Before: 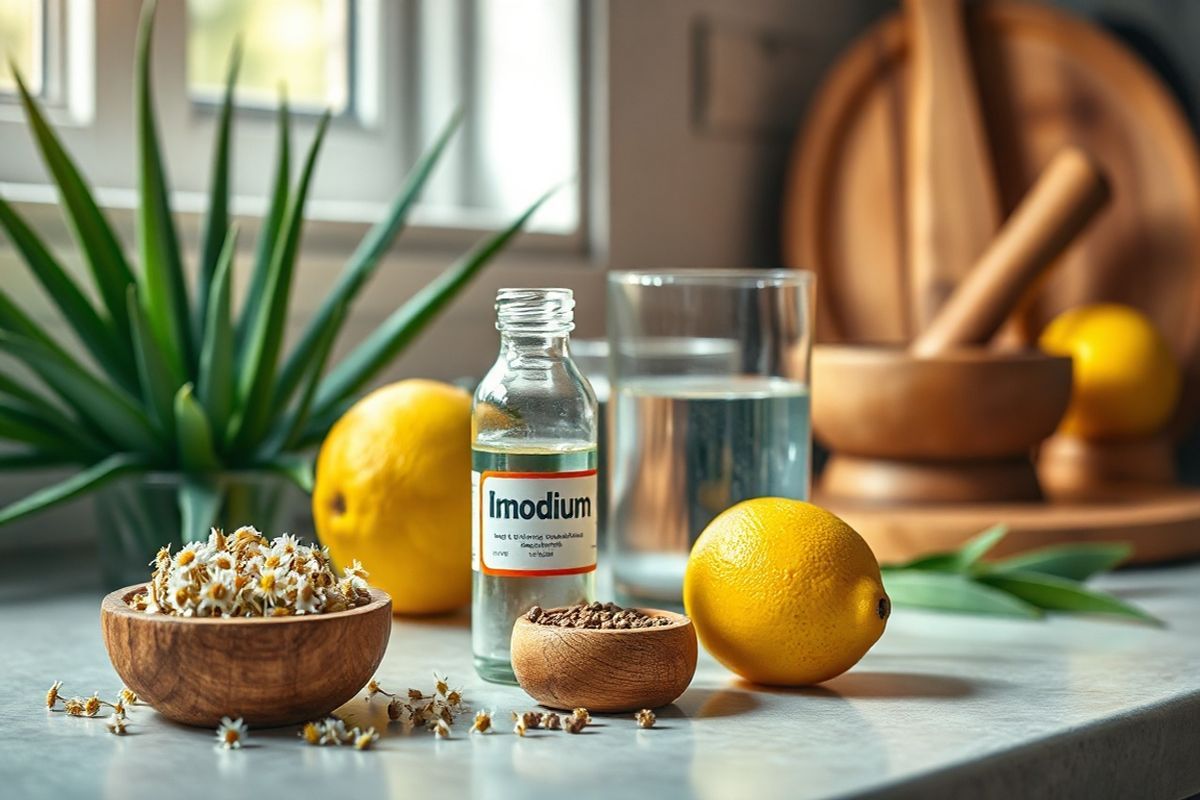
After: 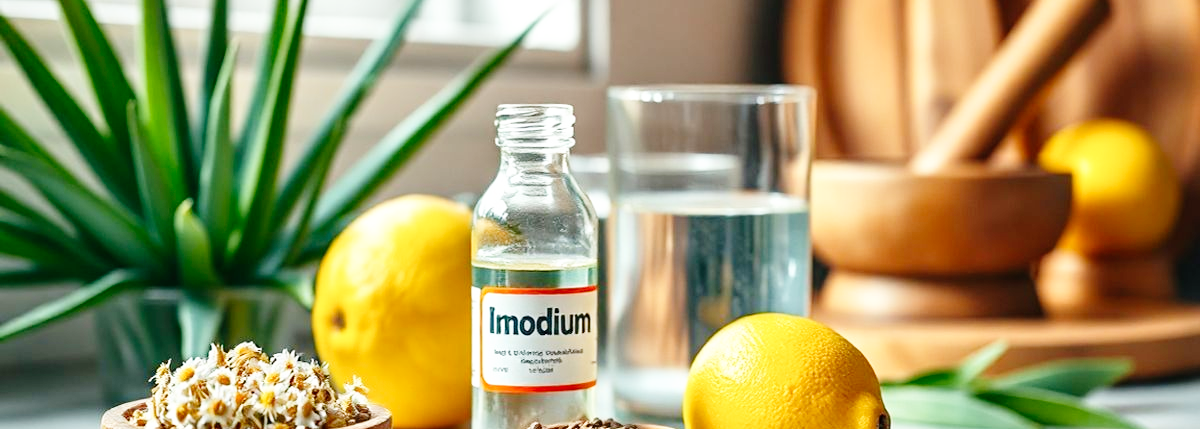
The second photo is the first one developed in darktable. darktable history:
tone equalizer: edges refinement/feathering 500, mask exposure compensation -1.57 EV, preserve details no
crop and rotate: top 23.194%, bottom 23.077%
base curve: curves: ch0 [(0, 0) (0.008, 0.007) (0.022, 0.029) (0.048, 0.089) (0.092, 0.197) (0.191, 0.399) (0.275, 0.534) (0.357, 0.65) (0.477, 0.78) (0.542, 0.833) (0.799, 0.973) (1, 1)], preserve colors none
